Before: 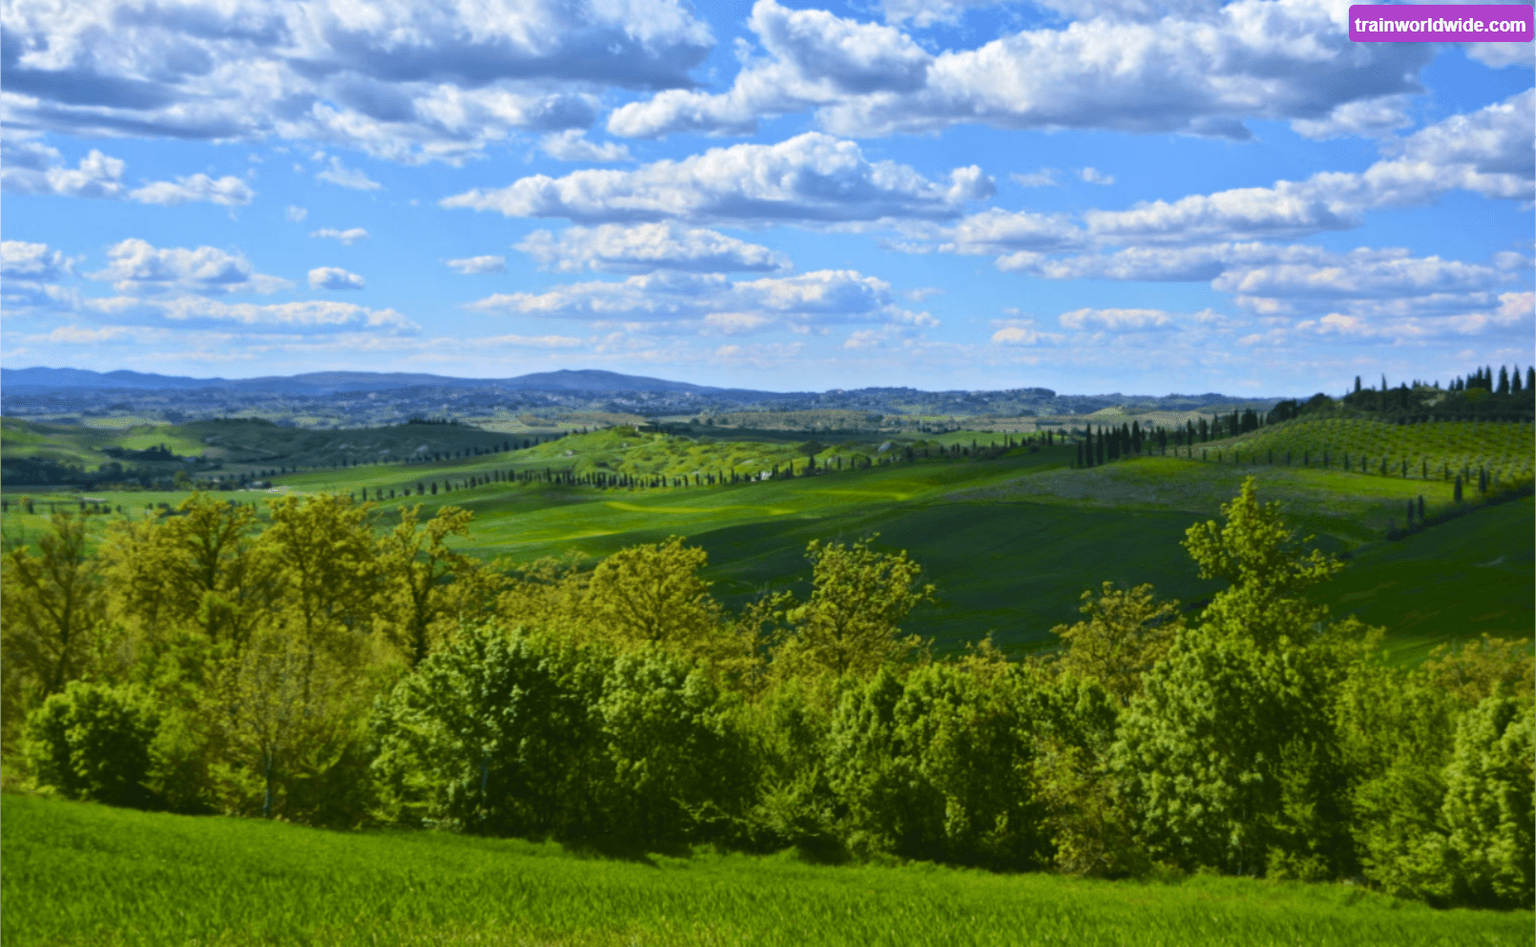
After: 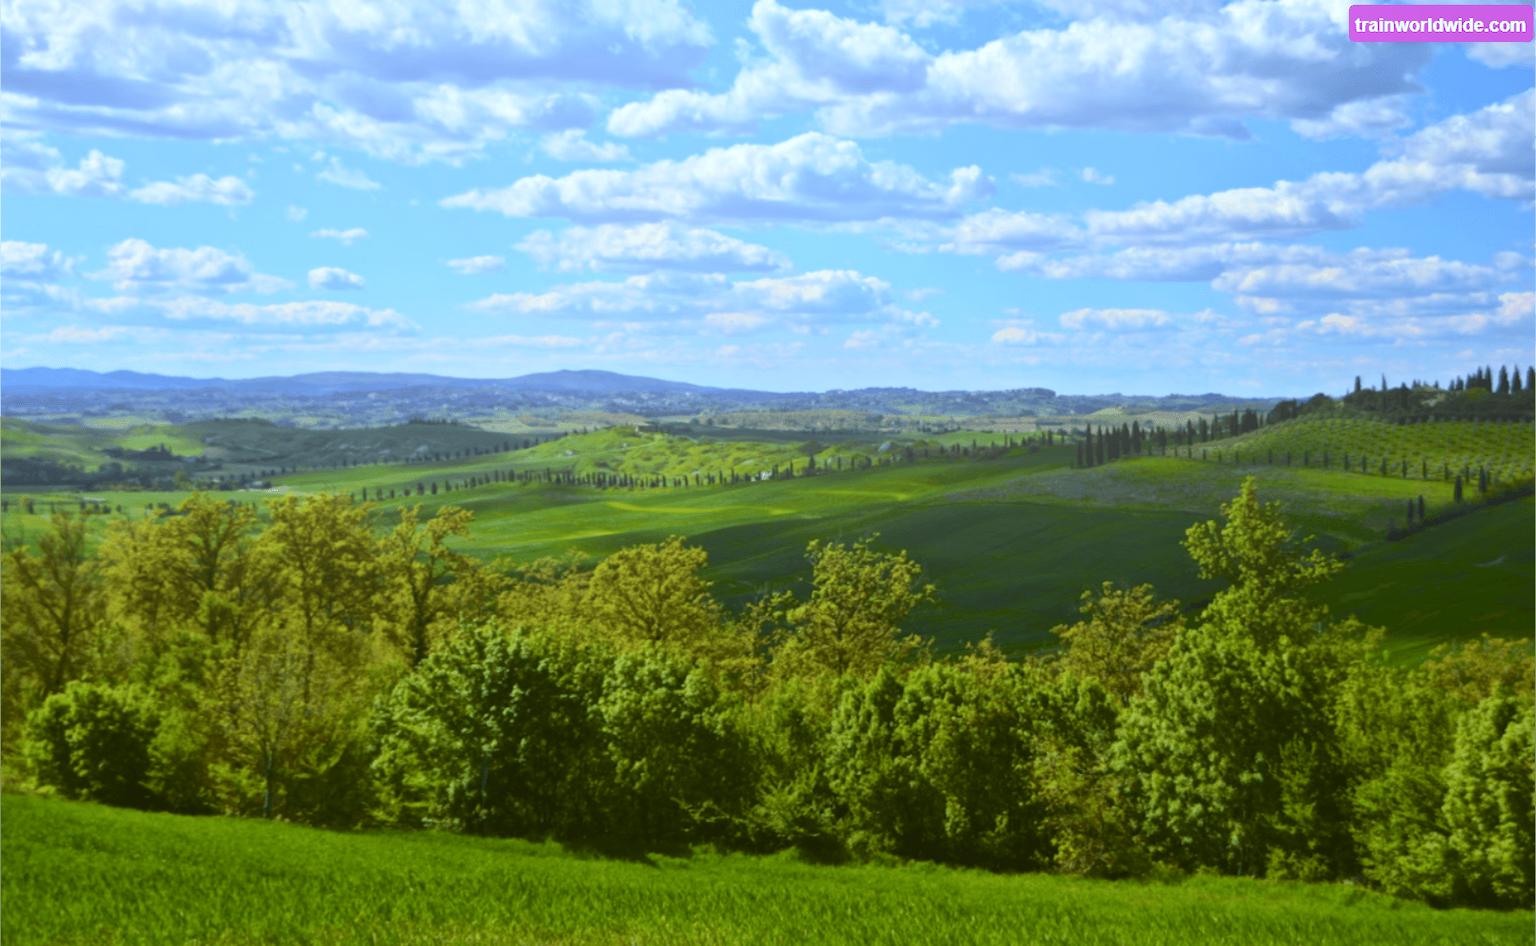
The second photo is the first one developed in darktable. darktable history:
bloom: size 38%, threshold 95%, strength 30%
color correction: highlights a* -4.98, highlights b* -3.76, shadows a* 3.83, shadows b* 4.08
